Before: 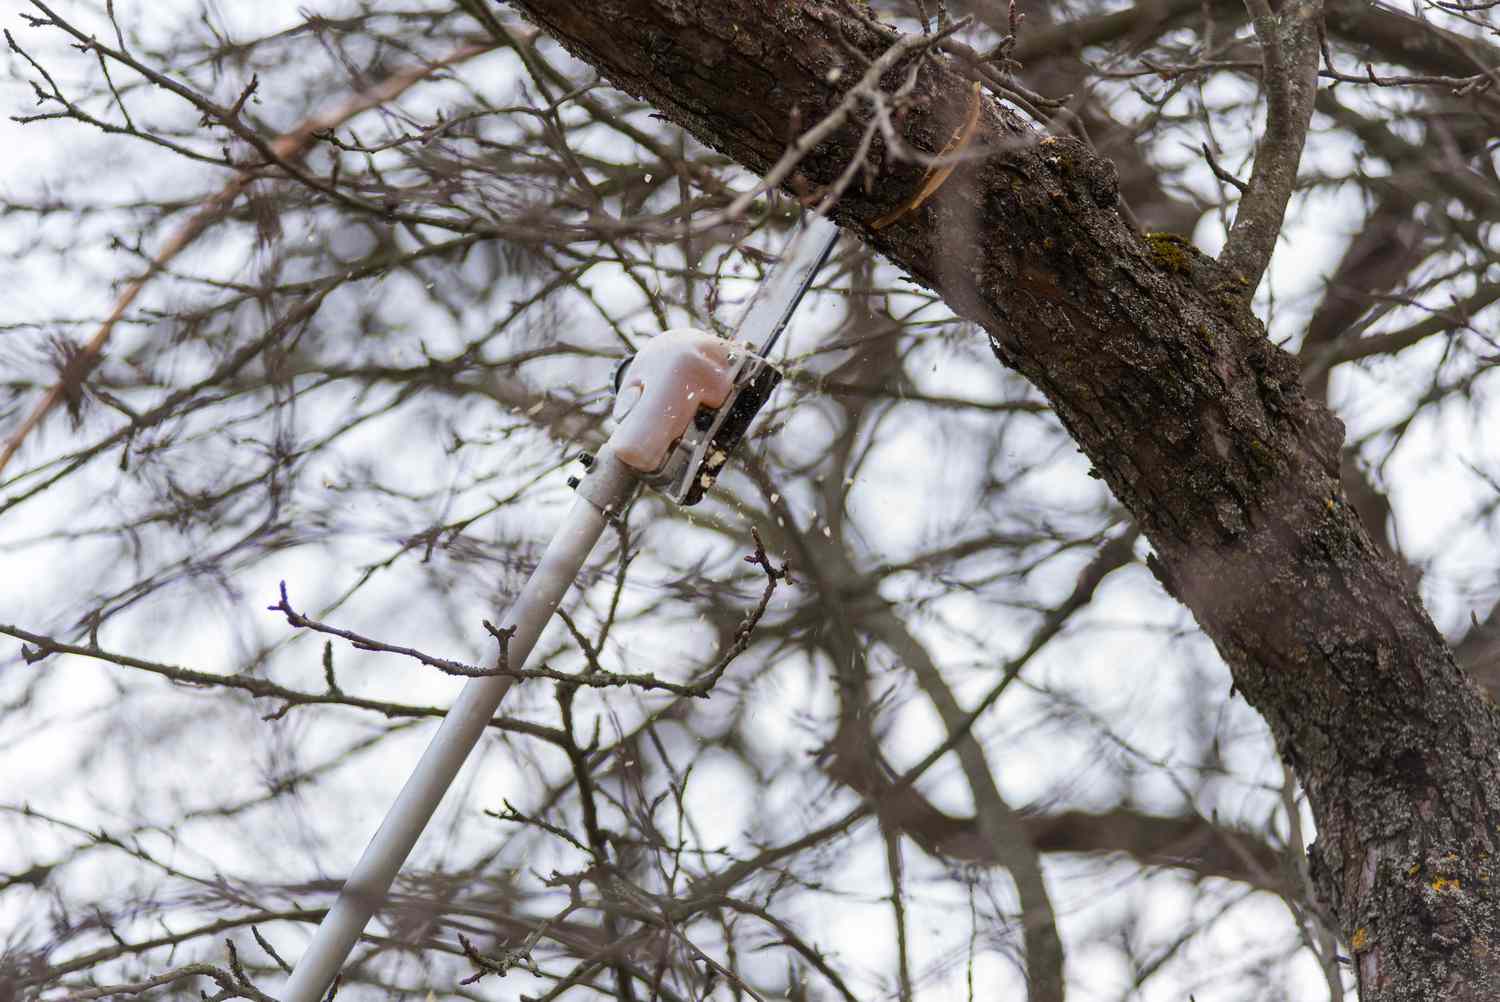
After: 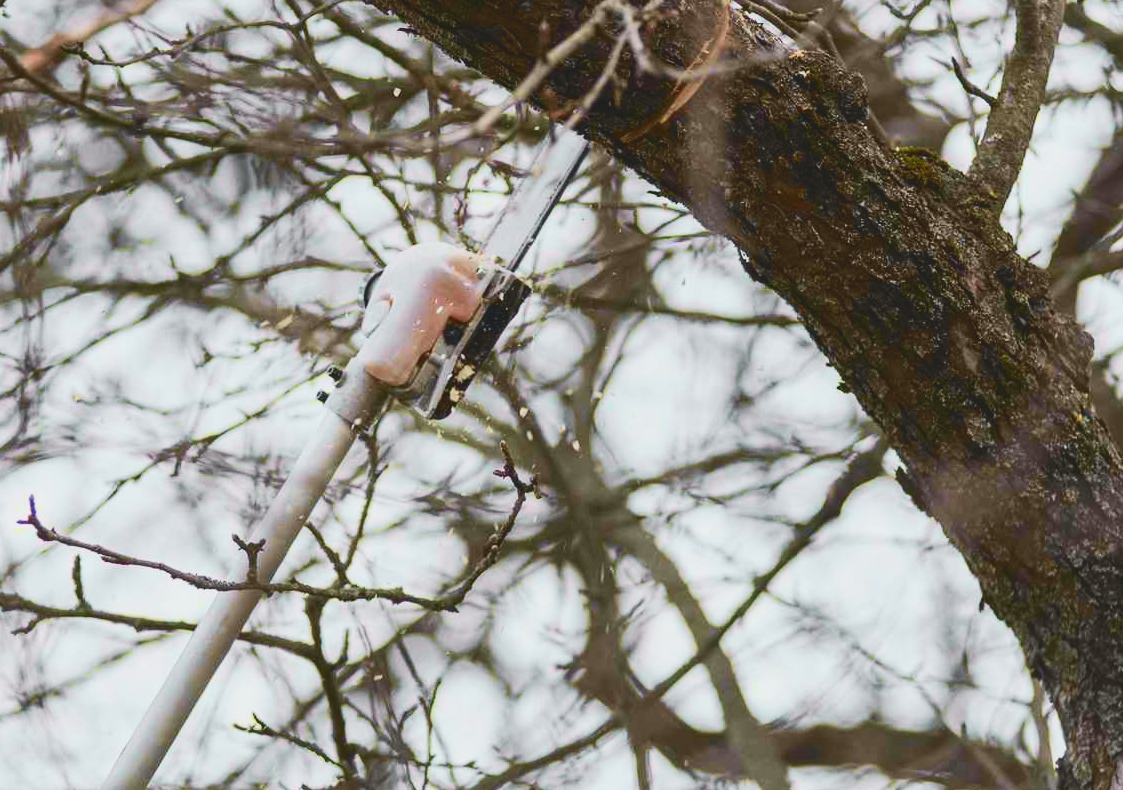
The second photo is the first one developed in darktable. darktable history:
crop: left 16.768%, top 8.653%, right 8.362%, bottom 12.485%
tone curve: curves: ch0 [(0, 0.11) (0.181, 0.223) (0.405, 0.46) (0.456, 0.528) (0.634, 0.728) (0.877, 0.89) (0.984, 0.935)]; ch1 [(0, 0.052) (0.443, 0.43) (0.492, 0.485) (0.566, 0.579) (0.595, 0.625) (0.608, 0.654) (0.65, 0.708) (1, 0.961)]; ch2 [(0, 0) (0.33, 0.301) (0.421, 0.443) (0.447, 0.489) (0.495, 0.492) (0.537, 0.57) (0.586, 0.591) (0.663, 0.686) (1, 1)], color space Lab, independent channels, preserve colors none
